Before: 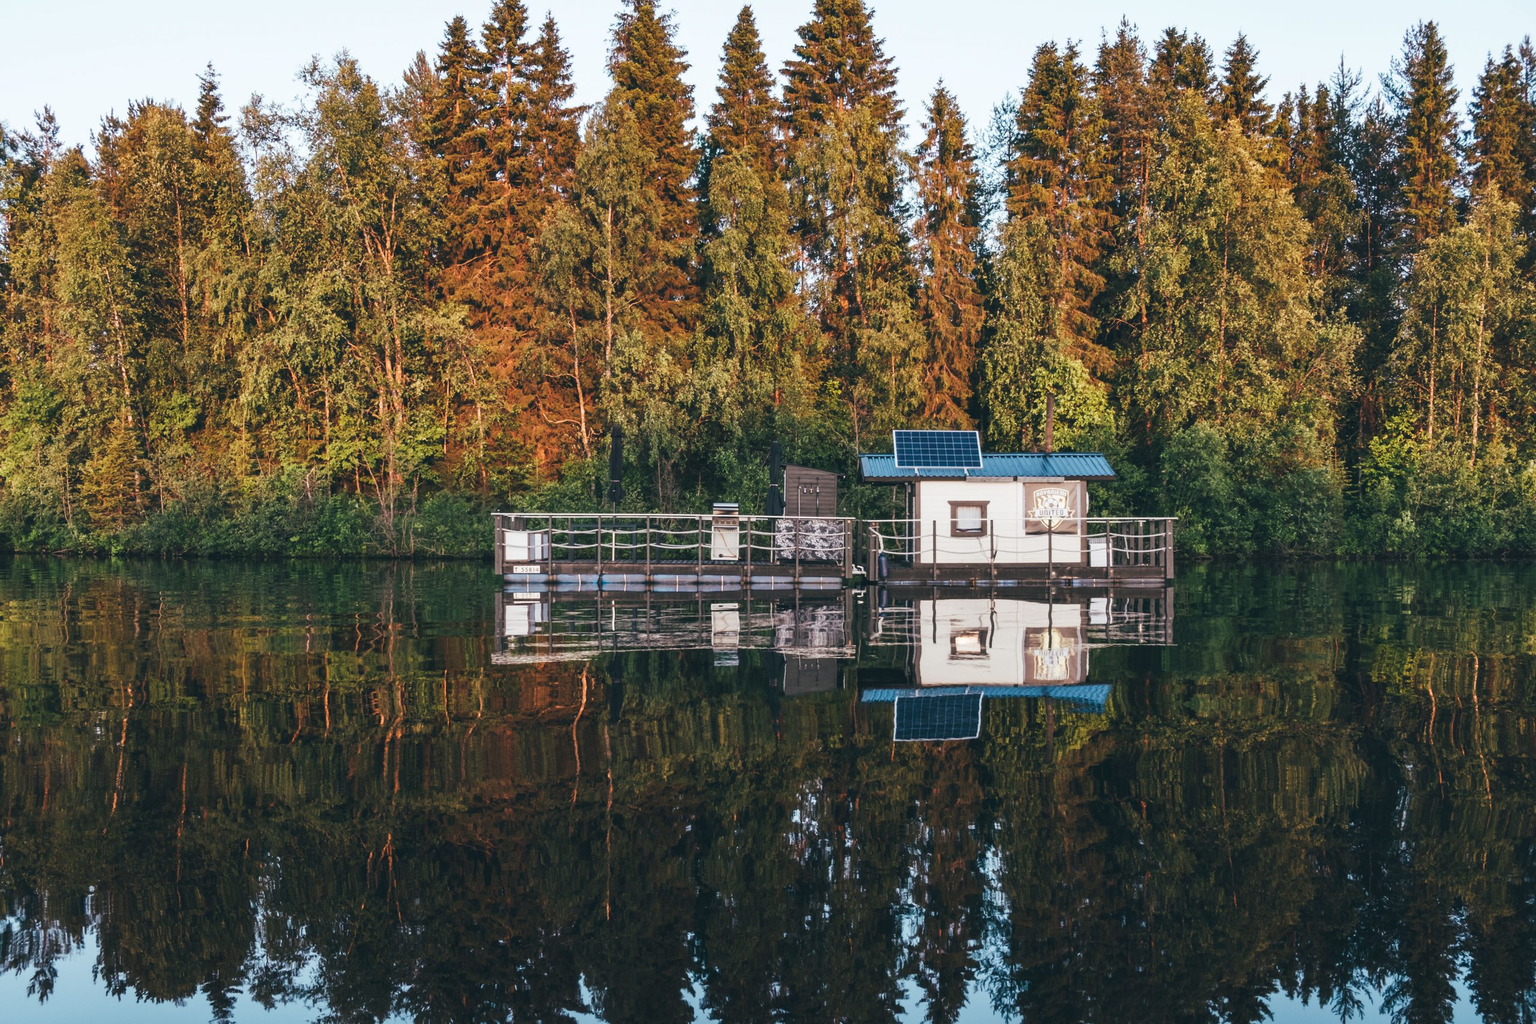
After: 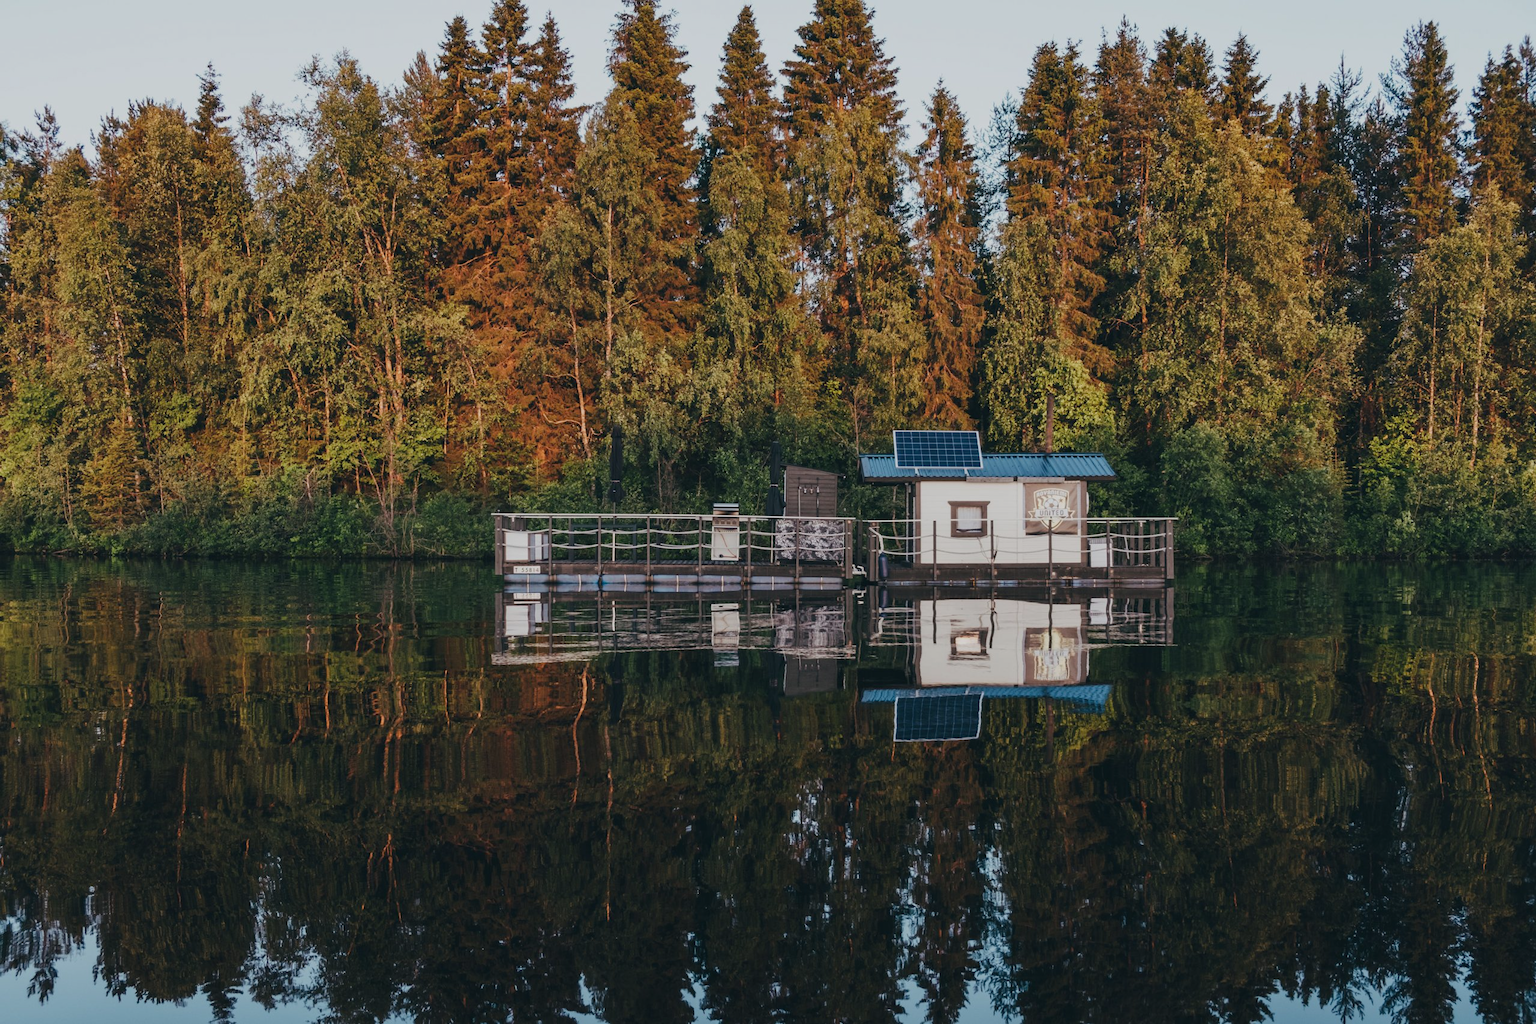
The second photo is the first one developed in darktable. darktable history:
exposure: exposure -0.604 EV, compensate highlight preservation false
